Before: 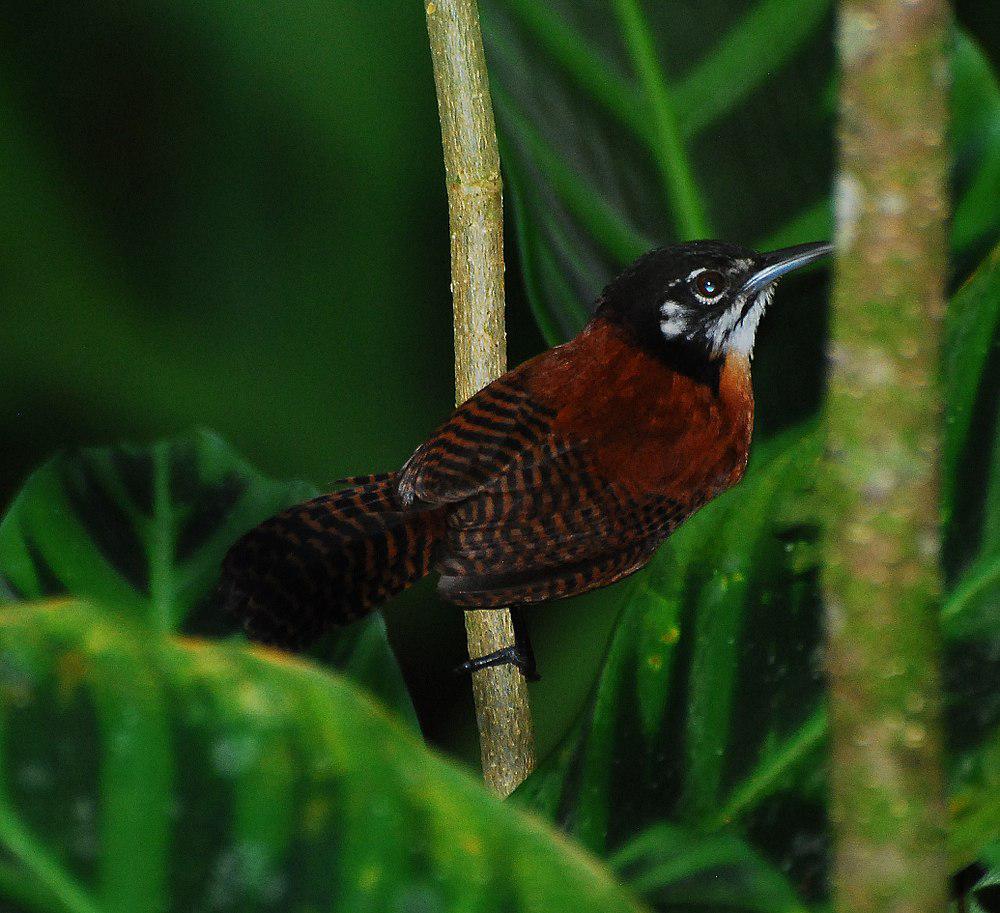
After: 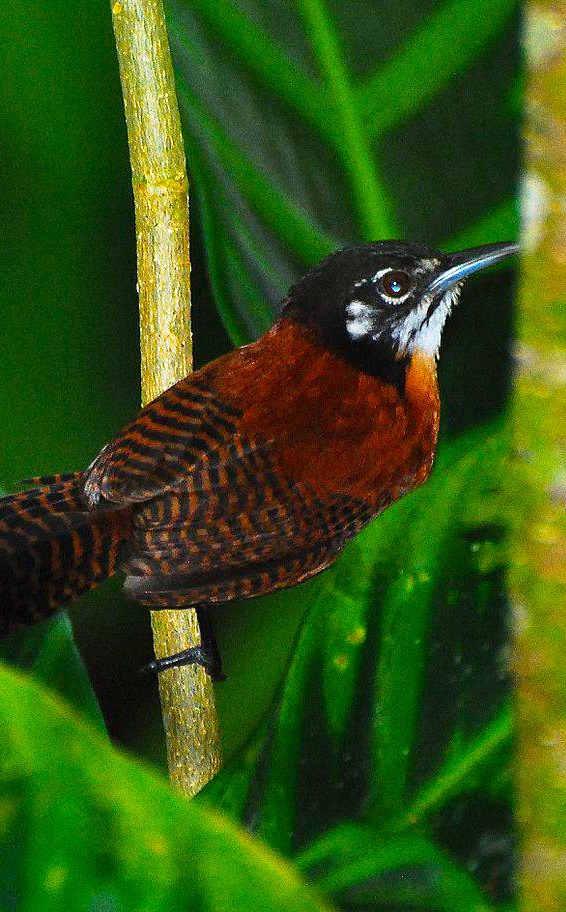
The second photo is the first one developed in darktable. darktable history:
shadows and highlights: shadows 32.83, highlights -47.7, soften with gaussian
exposure: black level correction 0, exposure 0.7 EV, compensate exposure bias true, compensate highlight preservation false
crop: left 31.458%, top 0%, right 11.876%
grain: coarseness 0.09 ISO
color balance rgb: perceptual saturation grading › global saturation 40%, global vibrance 15%
